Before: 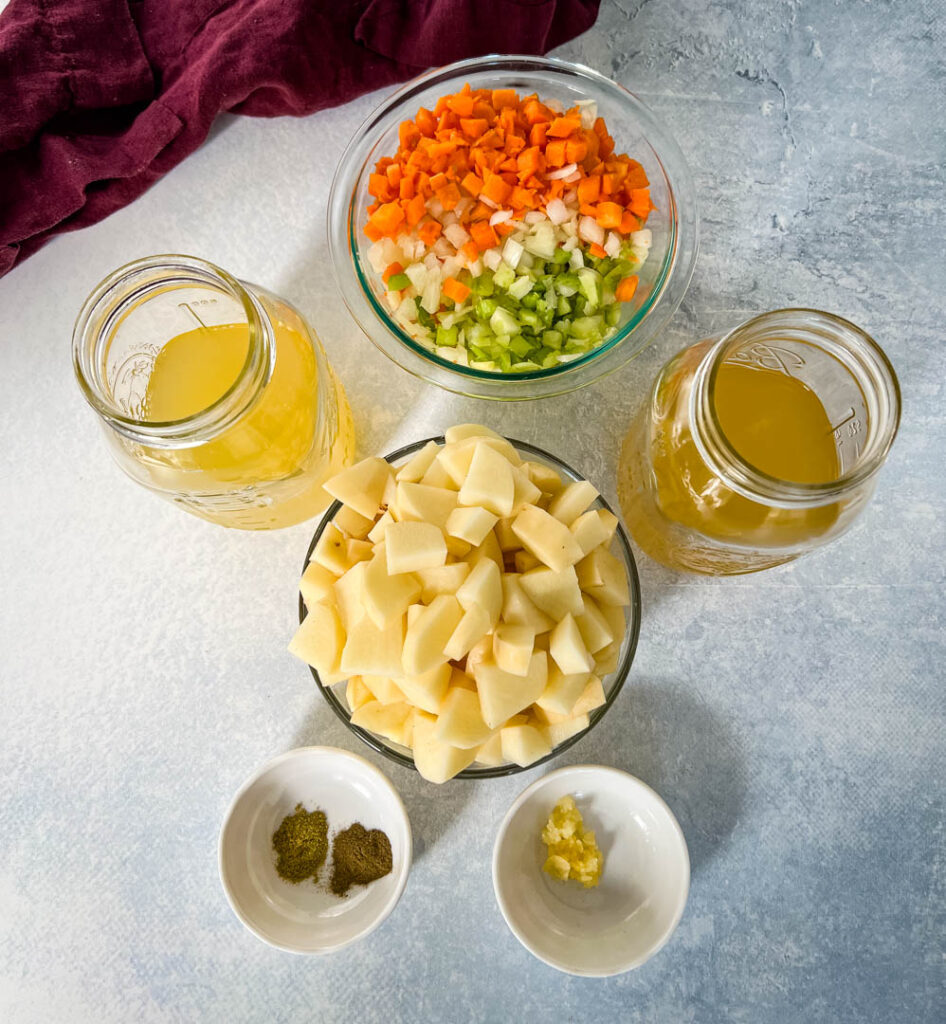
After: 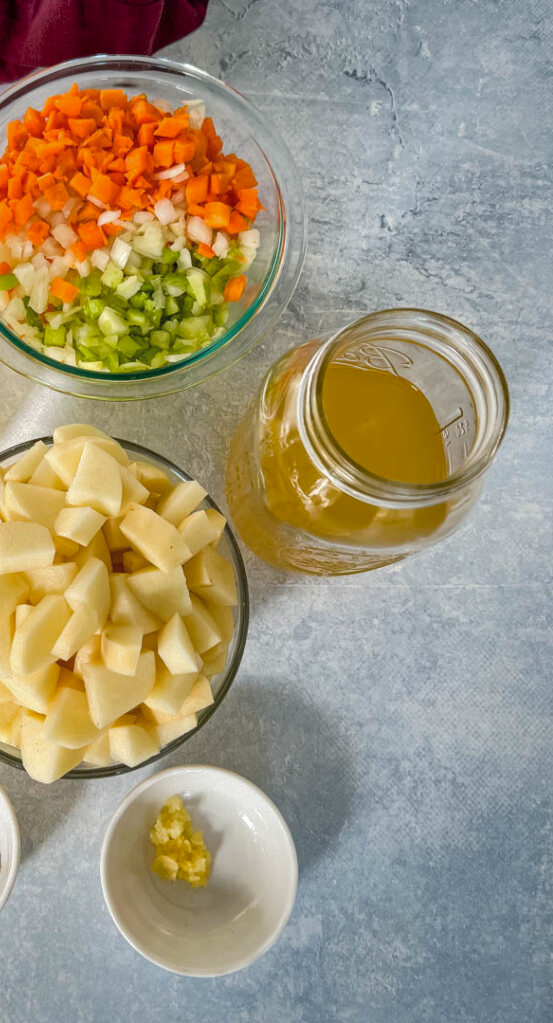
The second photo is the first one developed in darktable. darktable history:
shadows and highlights: highlights color adjustment 0.599%
crop: left 41.465%
